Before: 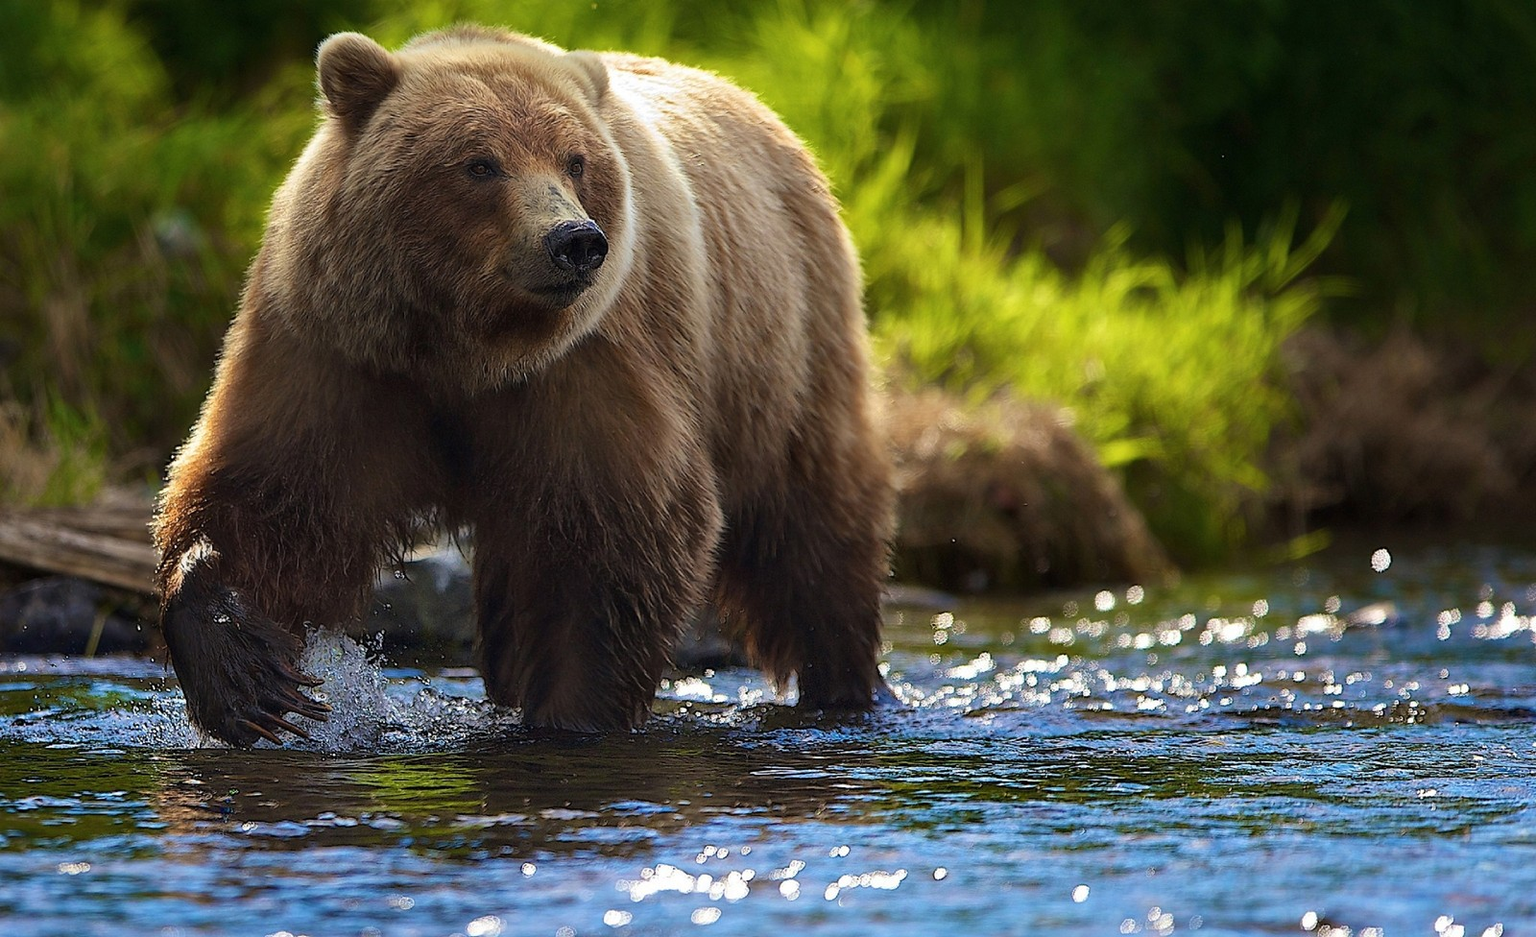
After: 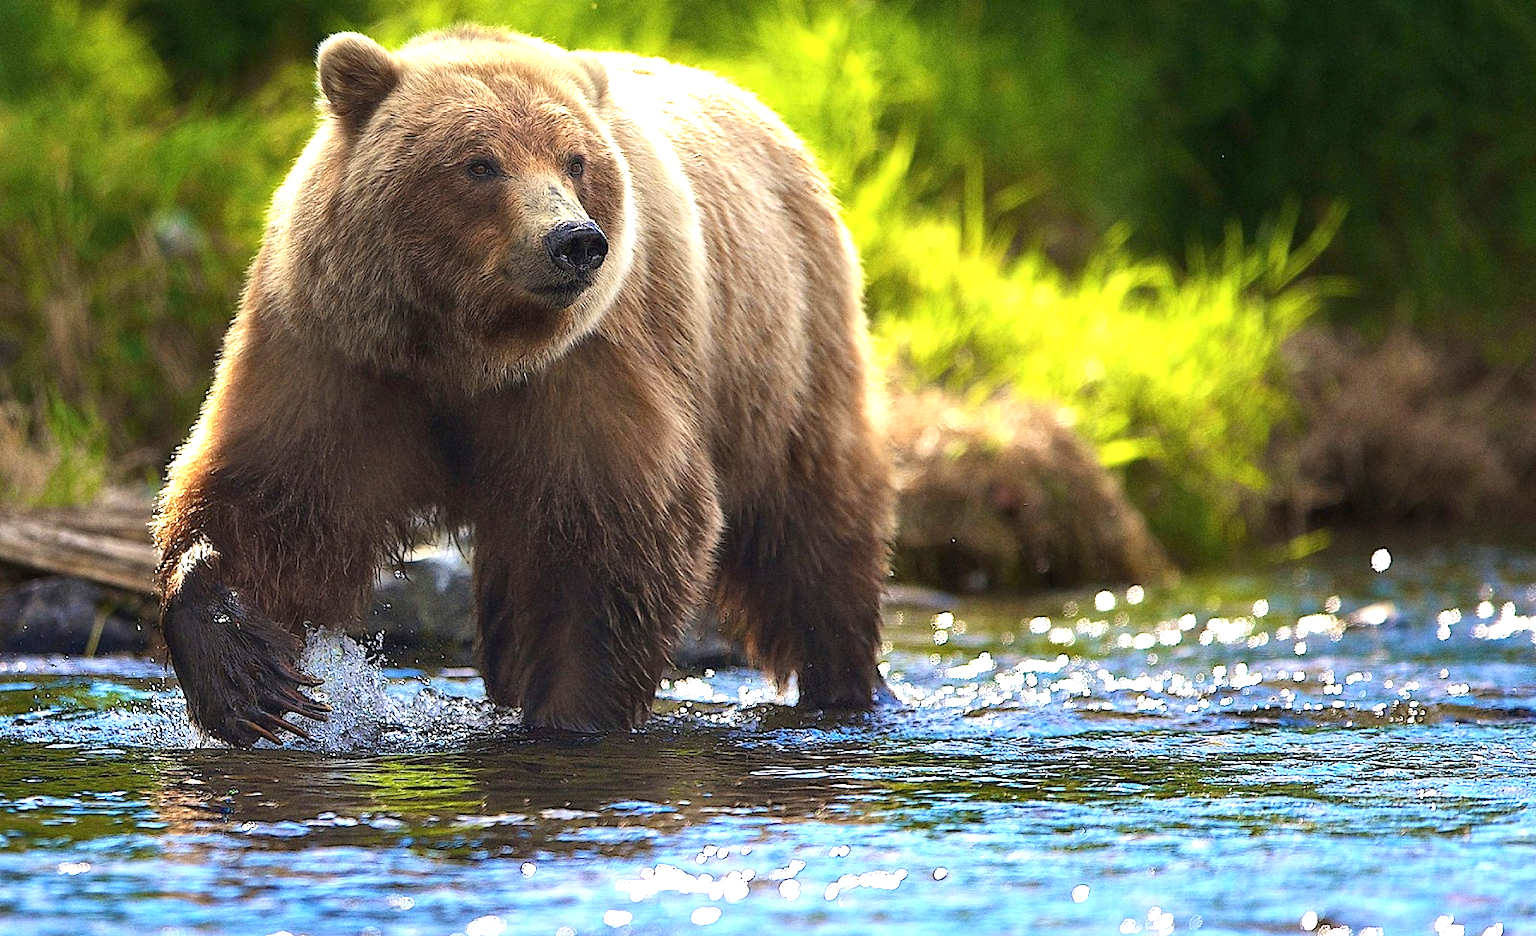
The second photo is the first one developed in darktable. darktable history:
exposure: black level correction 0, exposure 1.2 EV, compensate exposure bias true, compensate highlight preservation false
grain: on, module defaults
